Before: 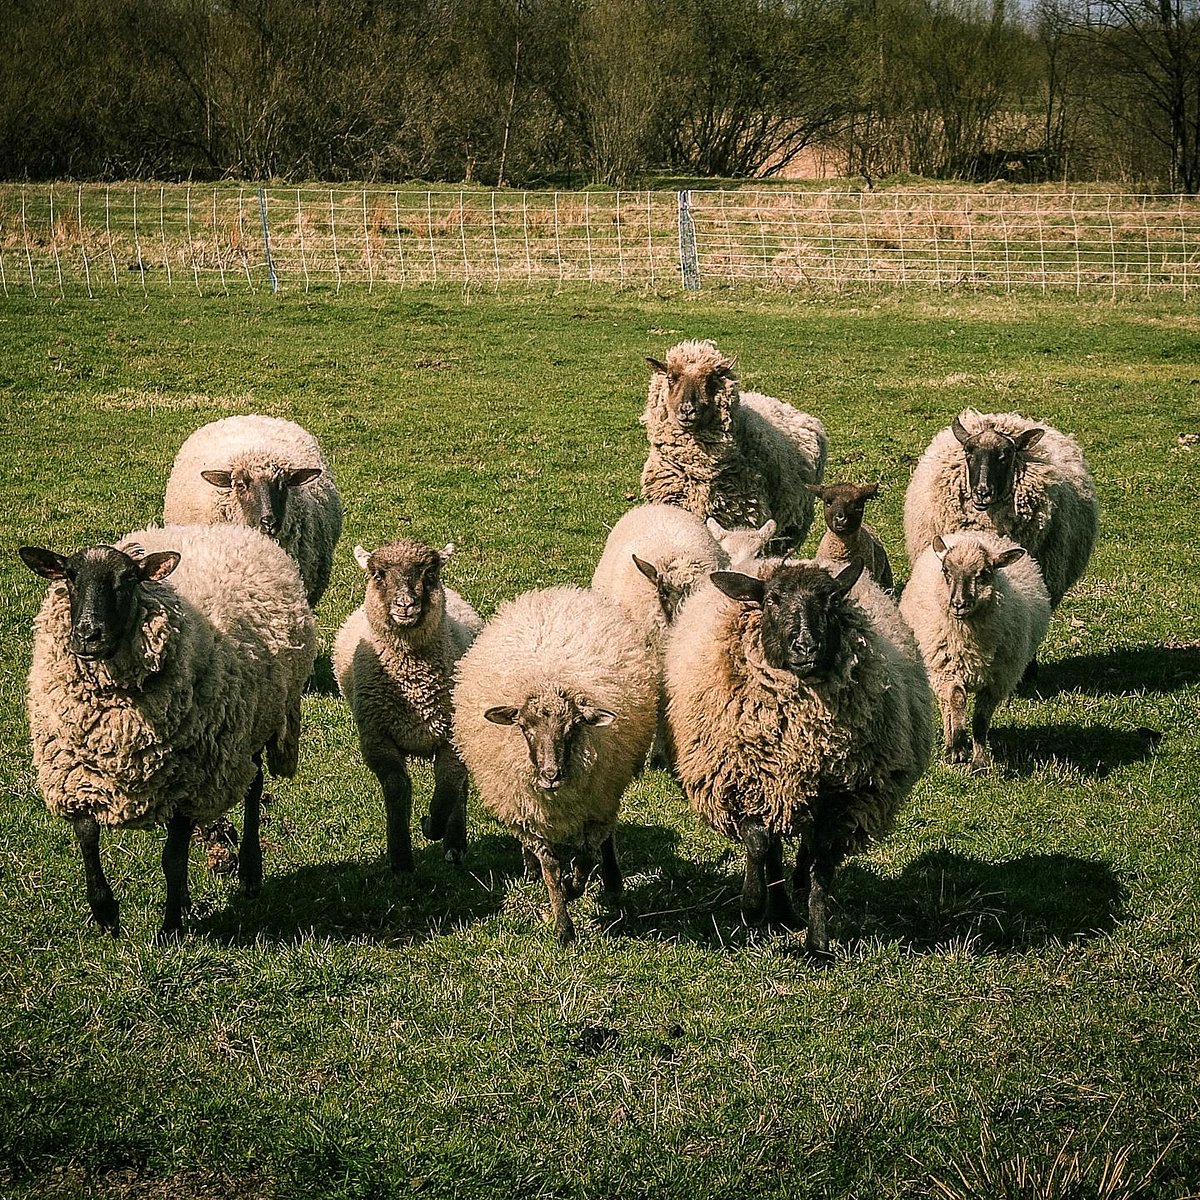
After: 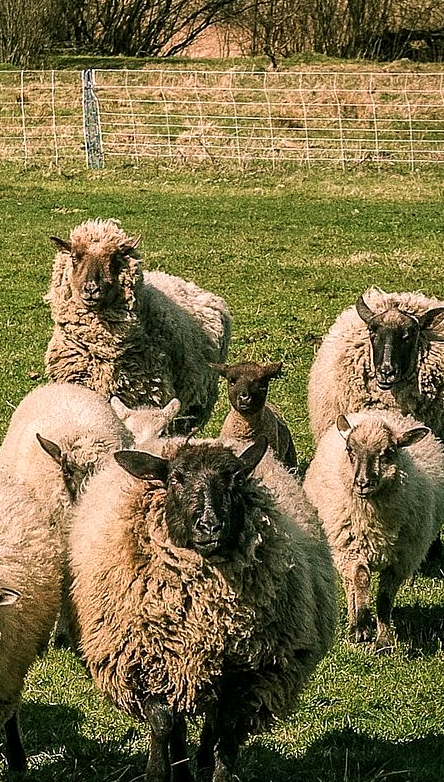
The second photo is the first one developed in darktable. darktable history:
crop and rotate: left 49.683%, top 10.127%, right 13.263%, bottom 24.694%
local contrast: highlights 106%, shadows 101%, detail 119%, midtone range 0.2
velvia: on, module defaults
